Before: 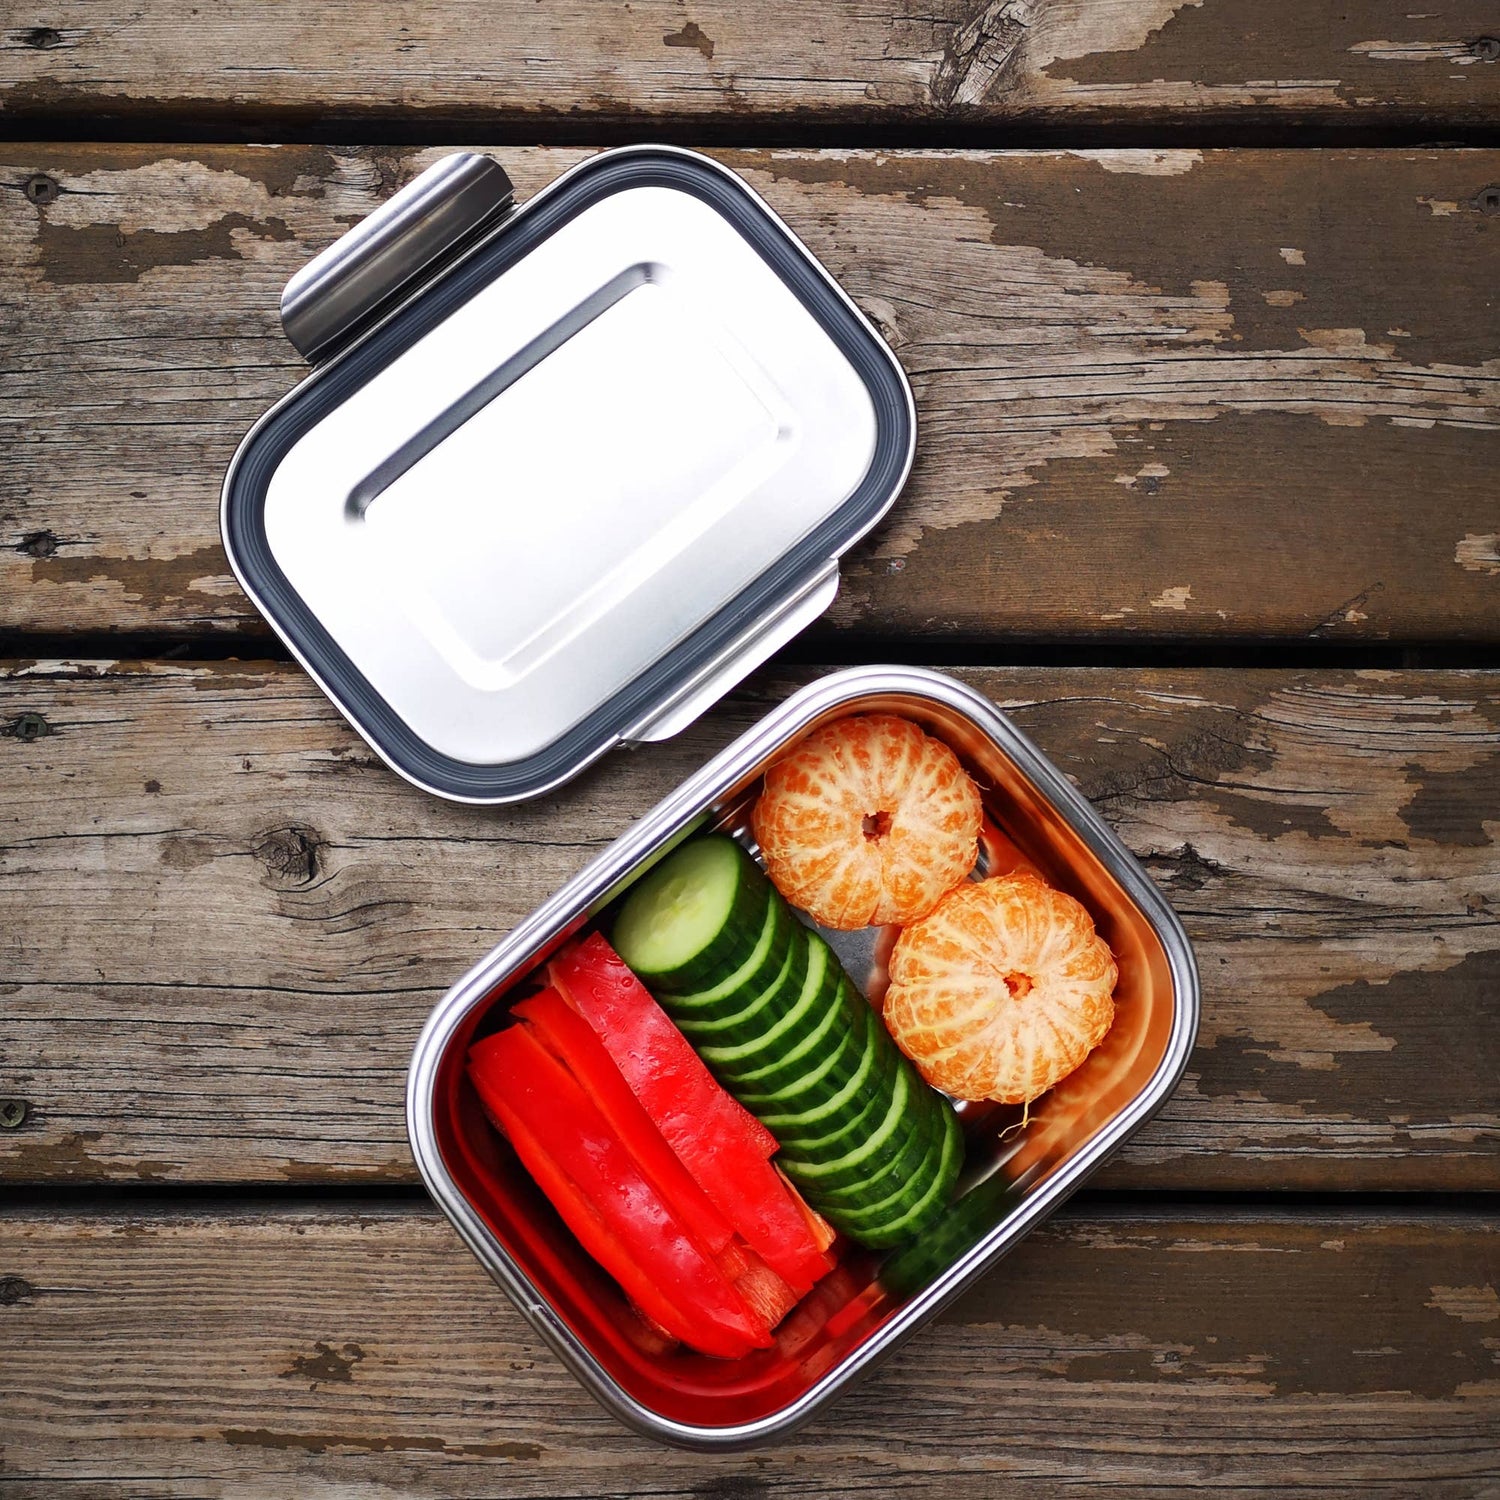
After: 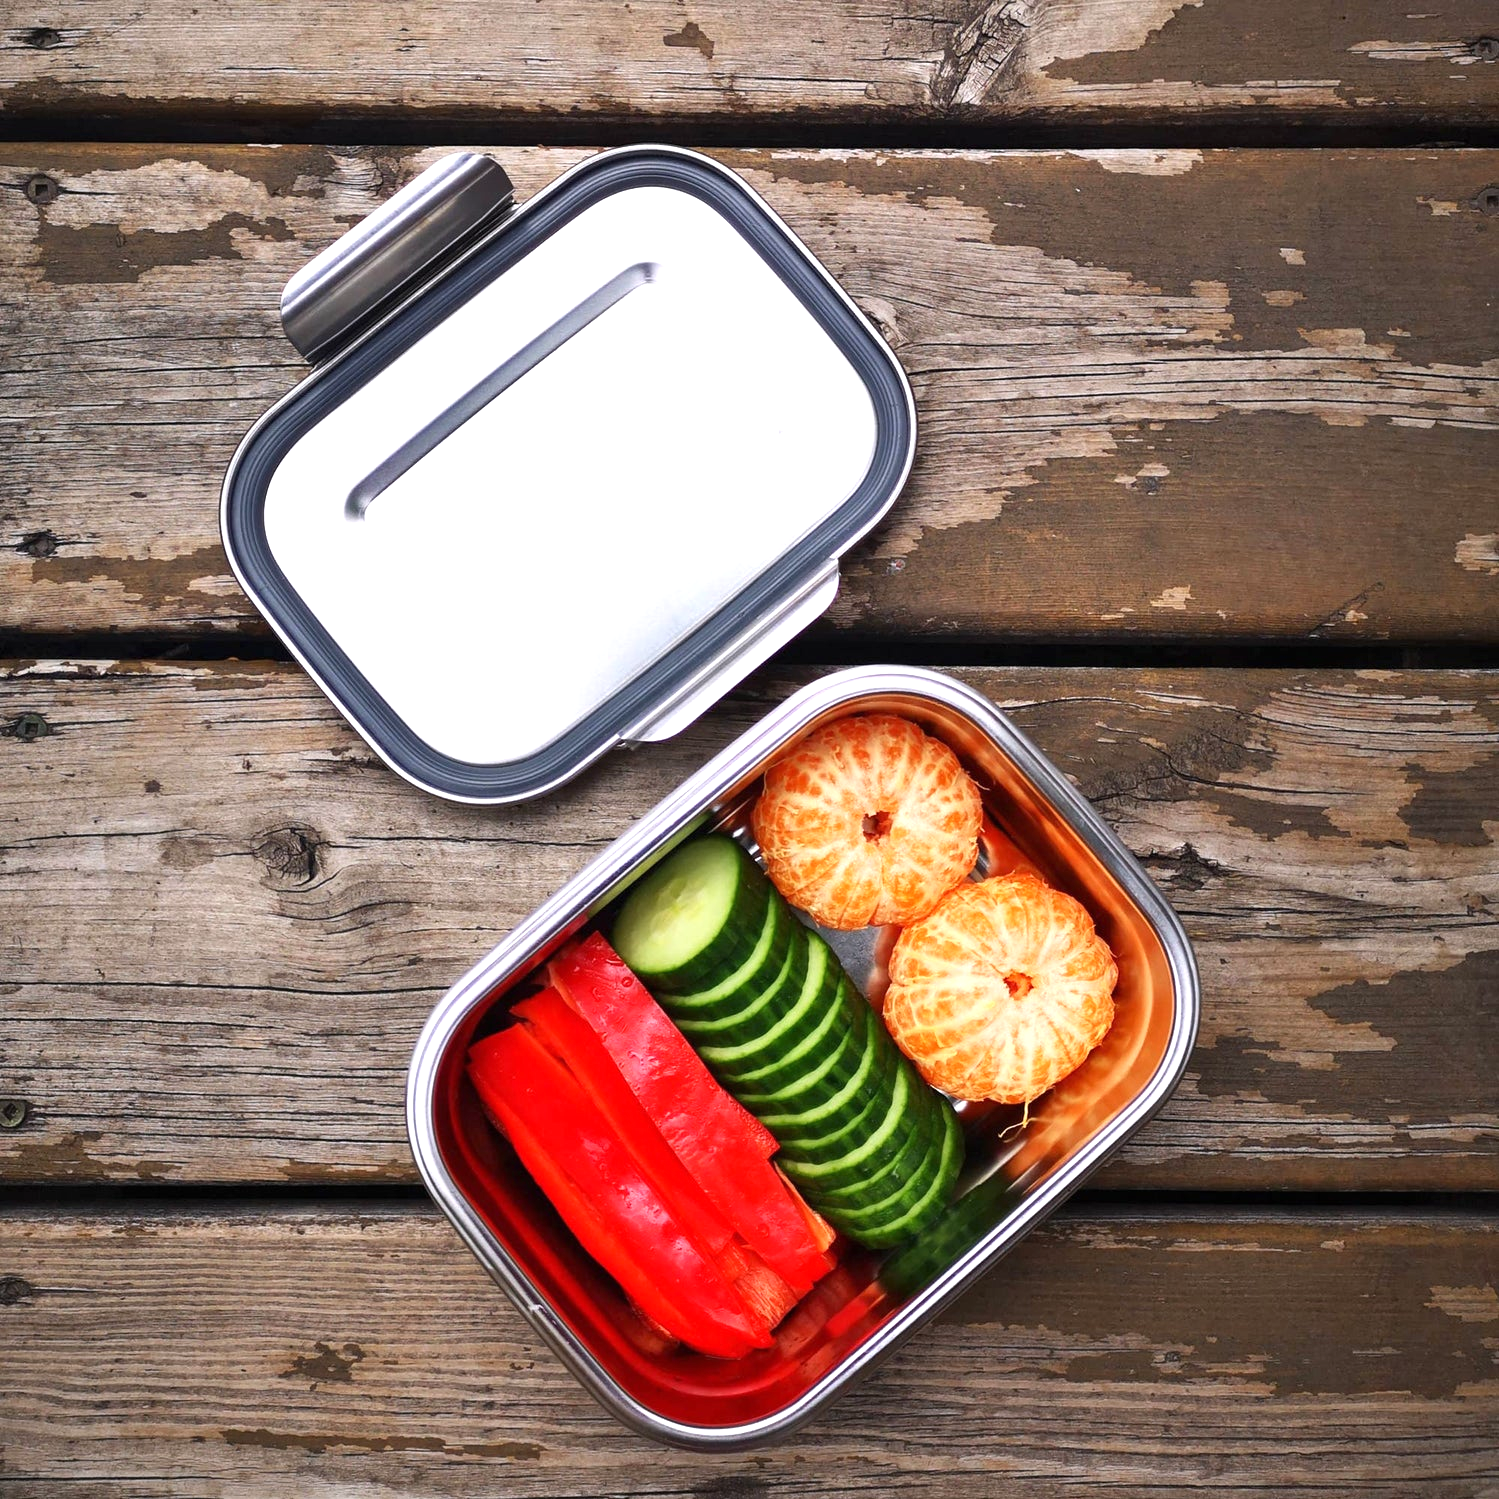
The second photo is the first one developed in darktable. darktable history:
white balance: red 1.009, blue 1.027
exposure: black level correction 0, exposure 0.5 EV, compensate highlight preservation false
